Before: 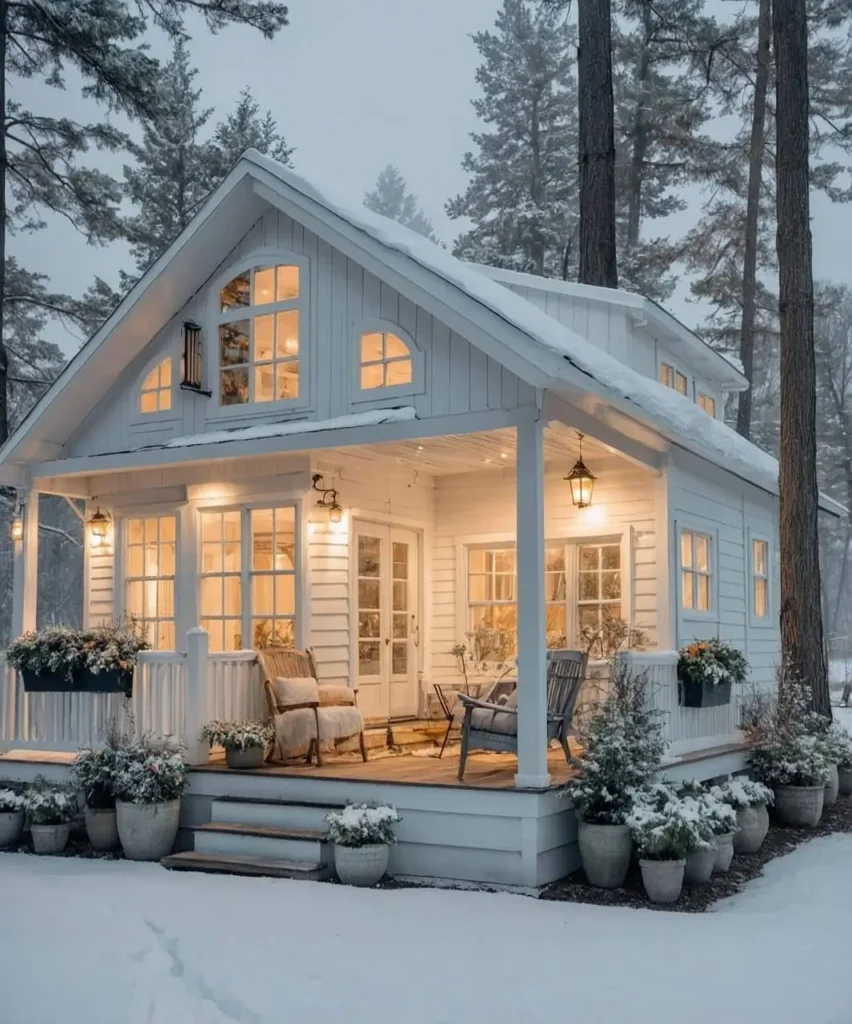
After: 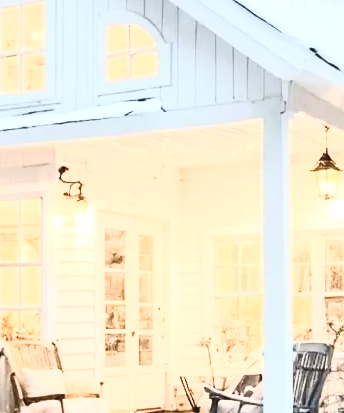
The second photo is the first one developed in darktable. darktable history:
contrast brightness saturation: contrast 0.573, brightness 0.567, saturation -0.348
crop: left 29.895%, top 30.123%, right 29.665%, bottom 29.49%
tone equalizer: -8 EV -1.11 EV, -7 EV -1.04 EV, -6 EV -0.833 EV, -5 EV -0.551 EV, -3 EV 0.547 EV, -2 EV 0.861 EV, -1 EV 0.999 EV, +0 EV 1.08 EV, mask exposure compensation -0.507 EV
color balance rgb: shadows lift › luminance -20.32%, perceptual saturation grading › global saturation 20%, perceptual saturation grading › highlights -25.421%, perceptual saturation grading › shadows 50.206%, global vibrance 20%
